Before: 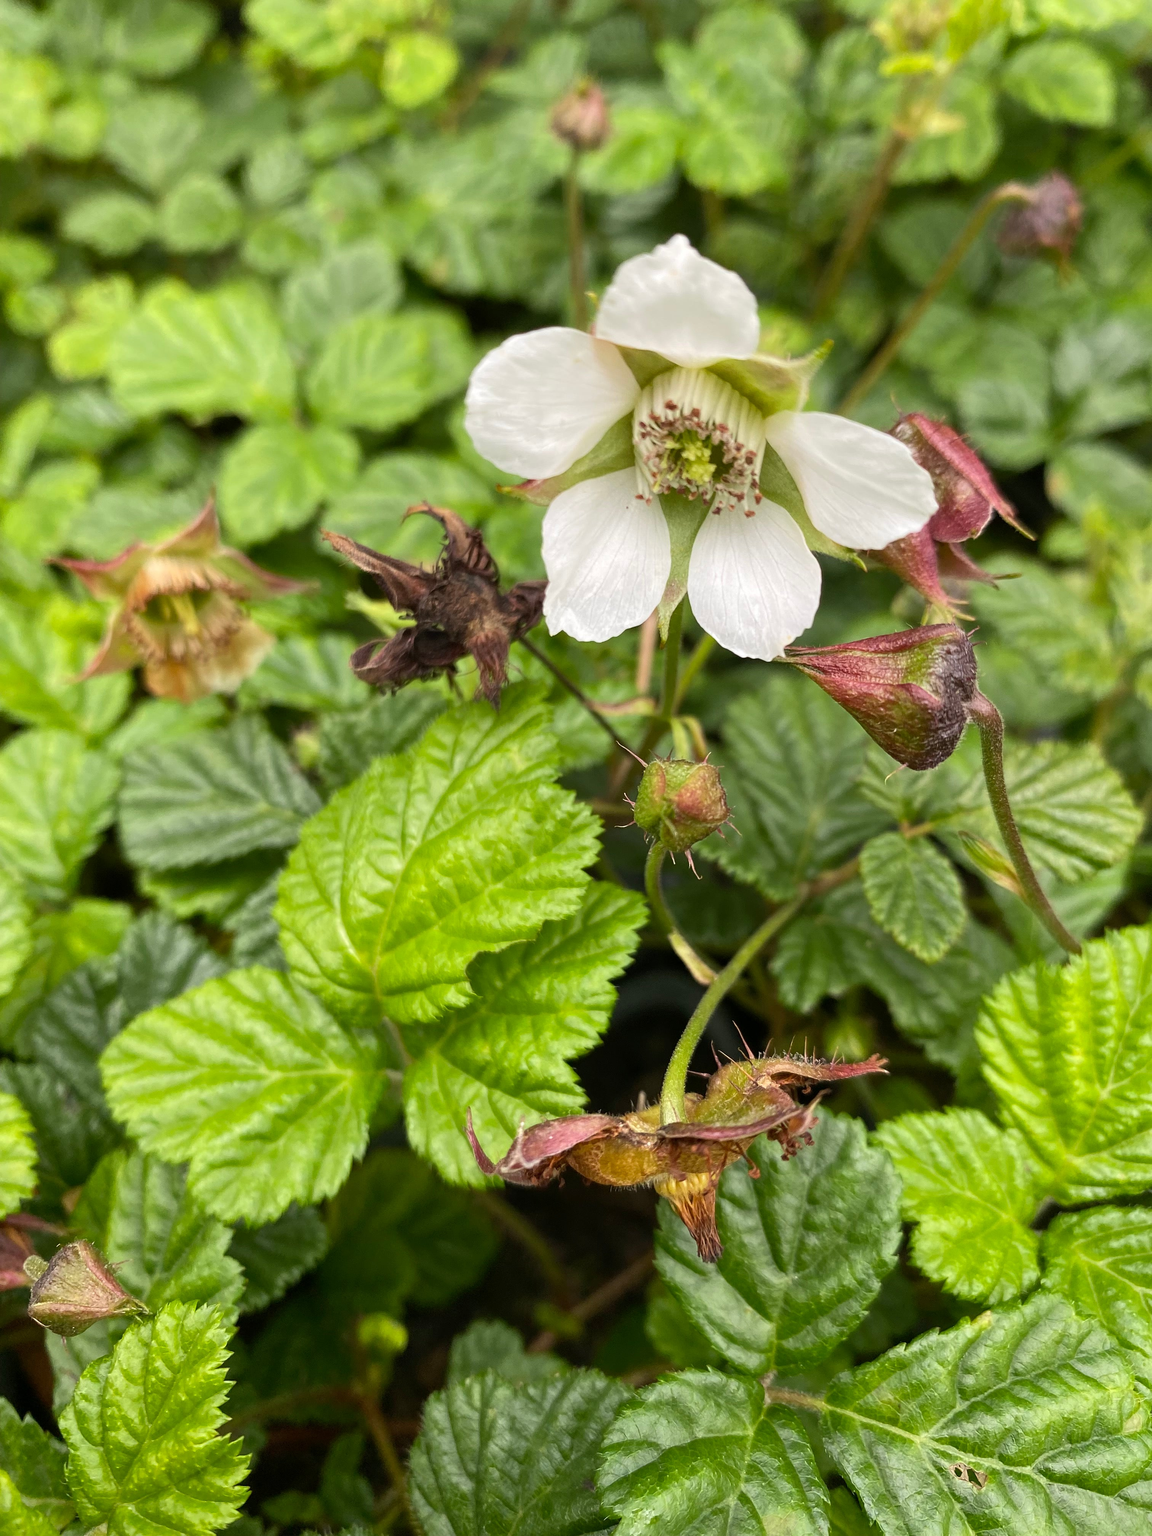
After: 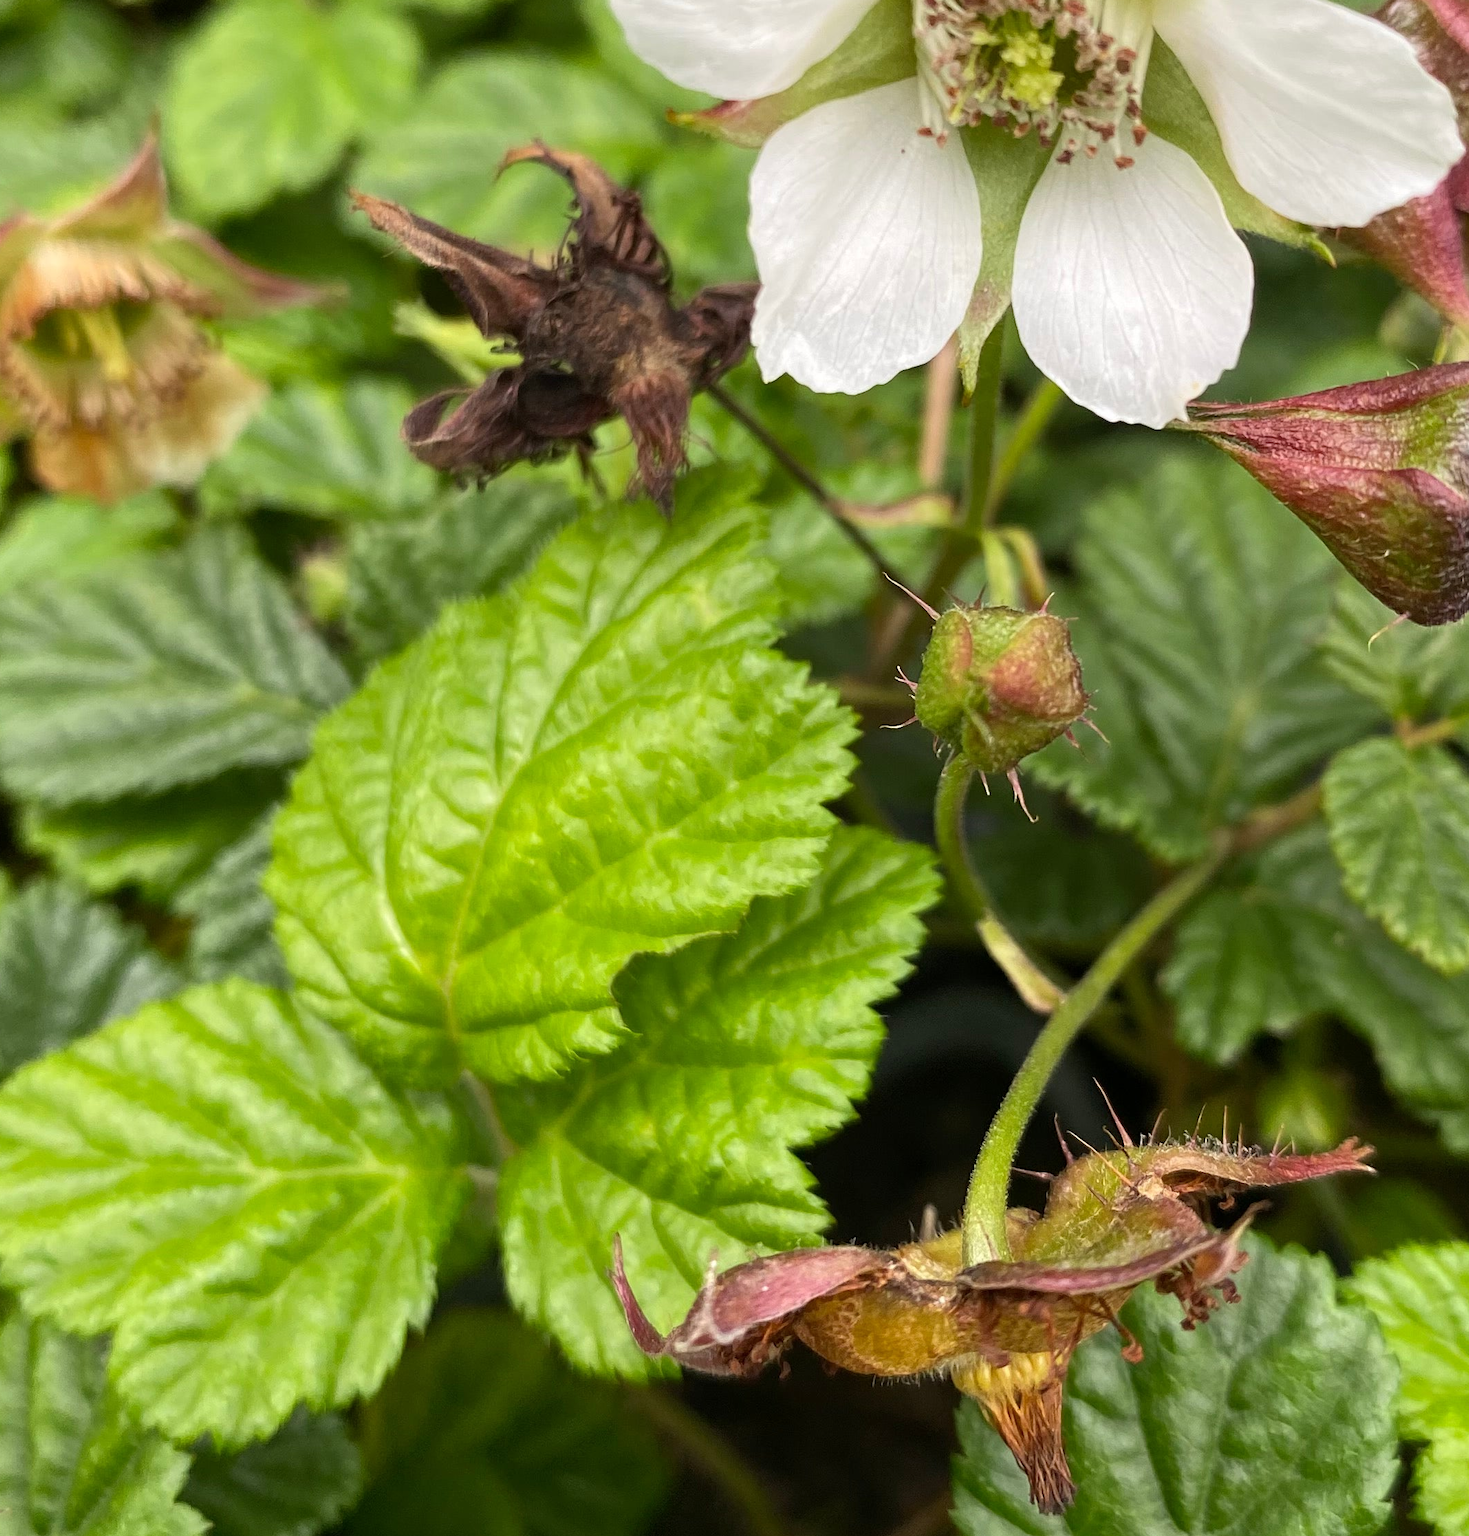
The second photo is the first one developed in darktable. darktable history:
crop: left 11.049%, top 27.605%, right 18.278%, bottom 16.998%
